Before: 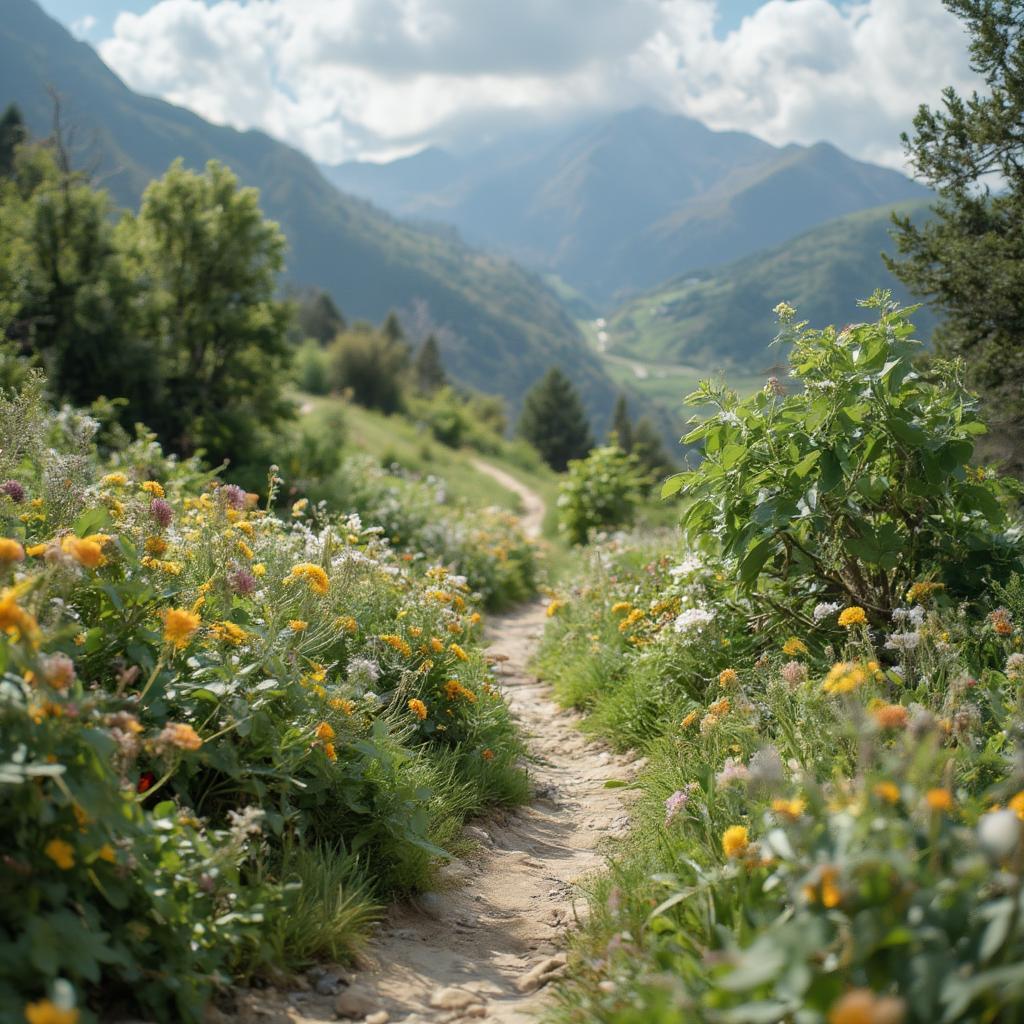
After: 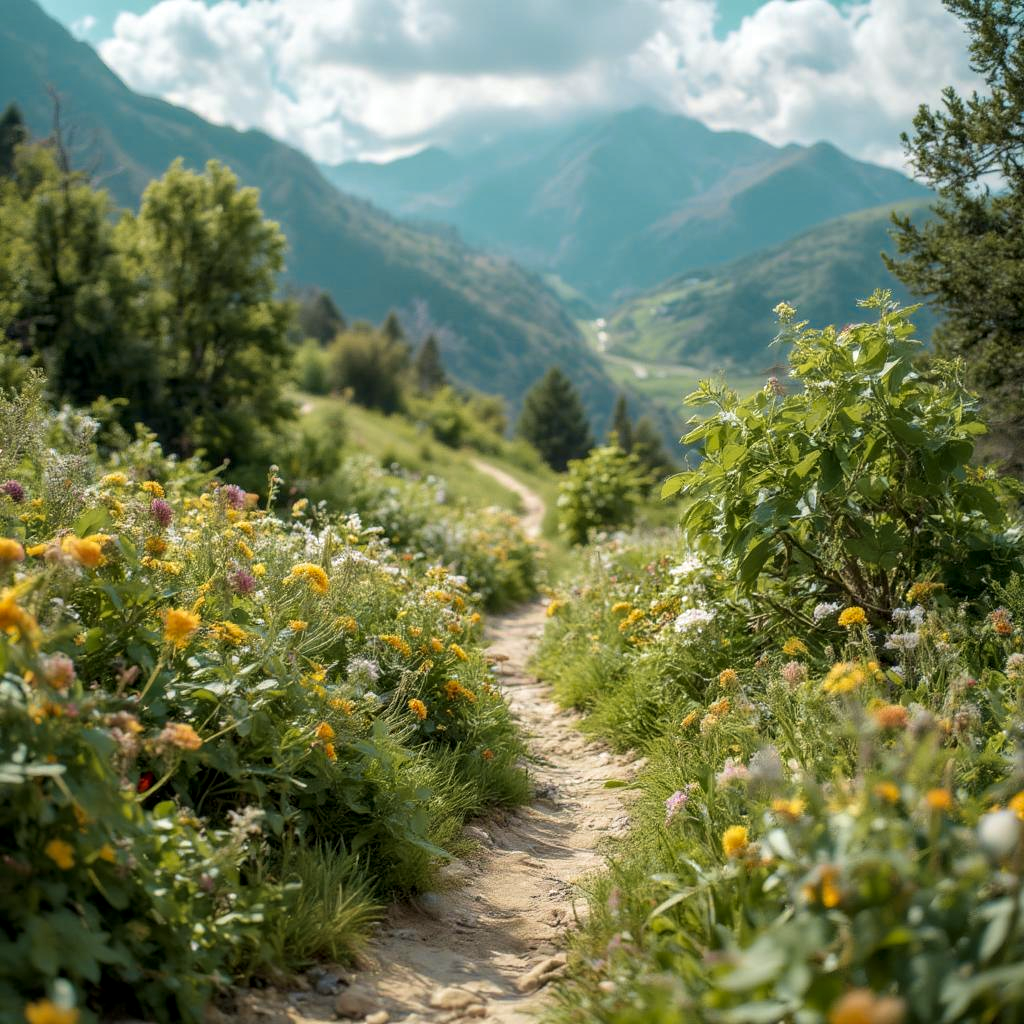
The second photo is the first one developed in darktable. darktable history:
velvia: on, module defaults
color zones: curves: ch0 [(0.254, 0.492) (0.724, 0.62)]; ch1 [(0.25, 0.528) (0.719, 0.796)]; ch2 [(0, 0.472) (0.25, 0.5) (0.73, 0.184)]
local contrast: on, module defaults
color calibration: illuminant same as pipeline (D50), adaptation none (bypass), x 0.331, y 0.333, temperature 5016.46 K
